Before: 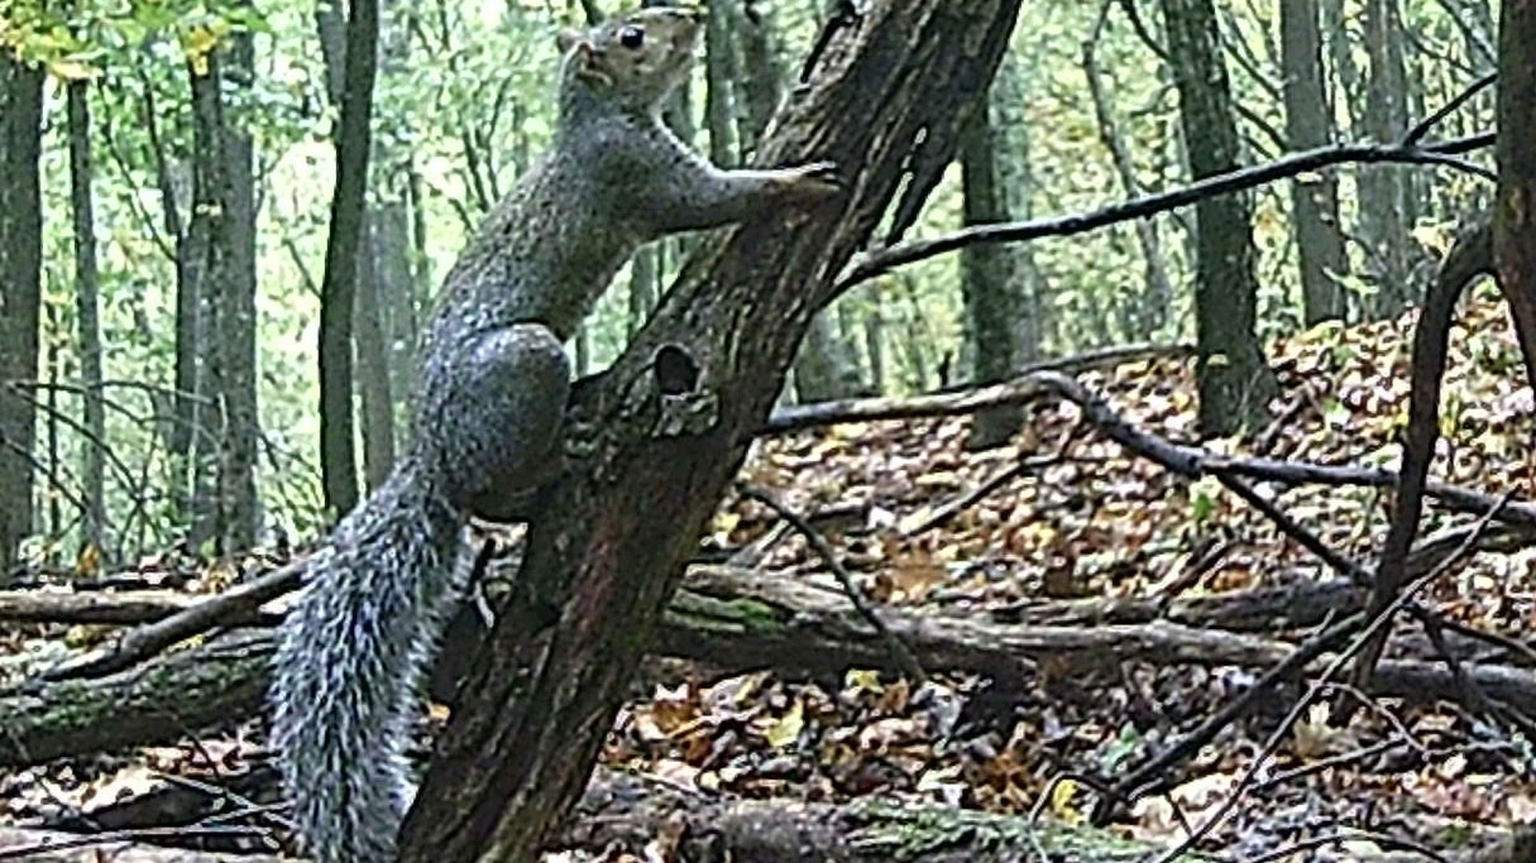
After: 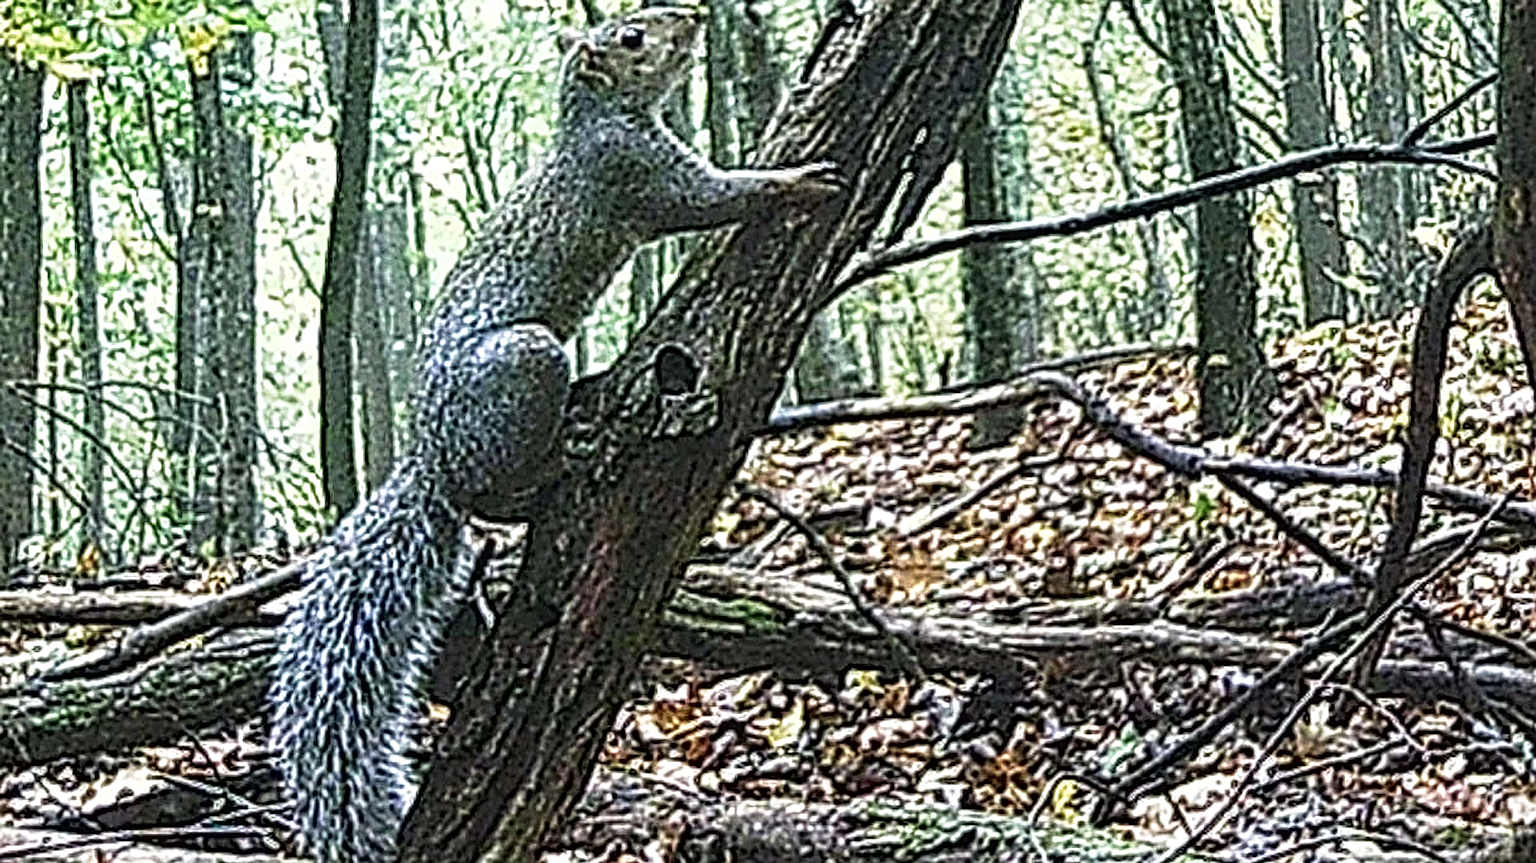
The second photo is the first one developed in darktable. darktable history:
tone curve: curves: ch0 [(0, 0) (0.003, 0.045) (0.011, 0.051) (0.025, 0.057) (0.044, 0.074) (0.069, 0.096) (0.1, 0.125) (0.136, 0.16) (0.177, 0.201) (0.224, 0.242) (0.277, 0.299) (0.335, 0.362) (0.399, 0.432) (0.468, 0.512) (0.543, 0.601) (0.623, 0.691) (0.709, 0.786) (0.801, 0.876) (0.898, 0.927) (1, 1)], preserve colors none
local contrast: mode bilateral grid, contrast 20, coarseness 3, detail 300%, midtone range 0.2
